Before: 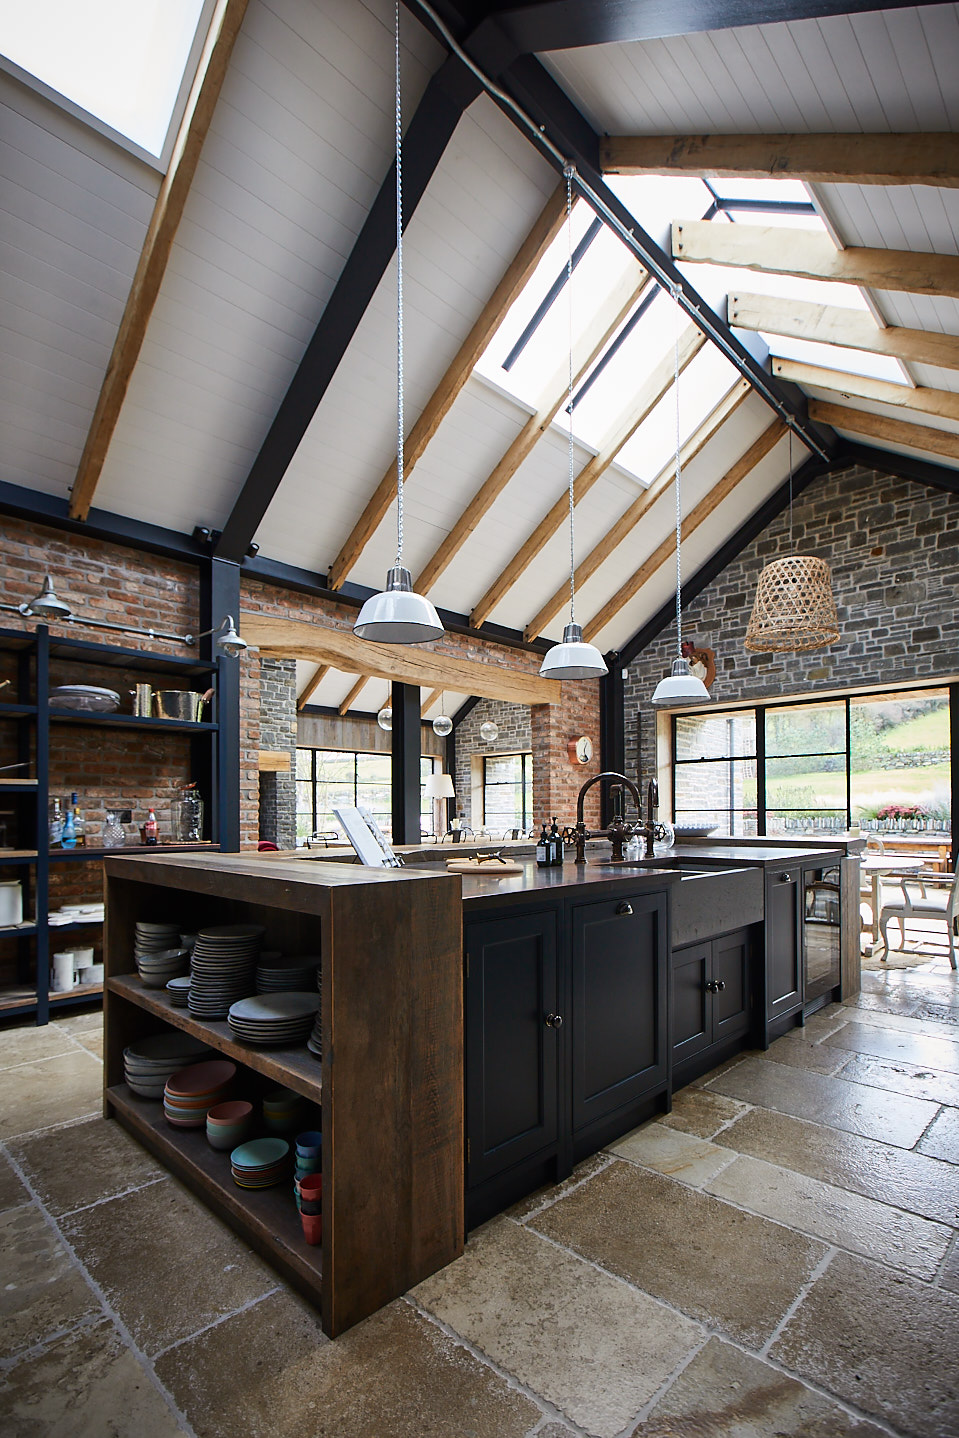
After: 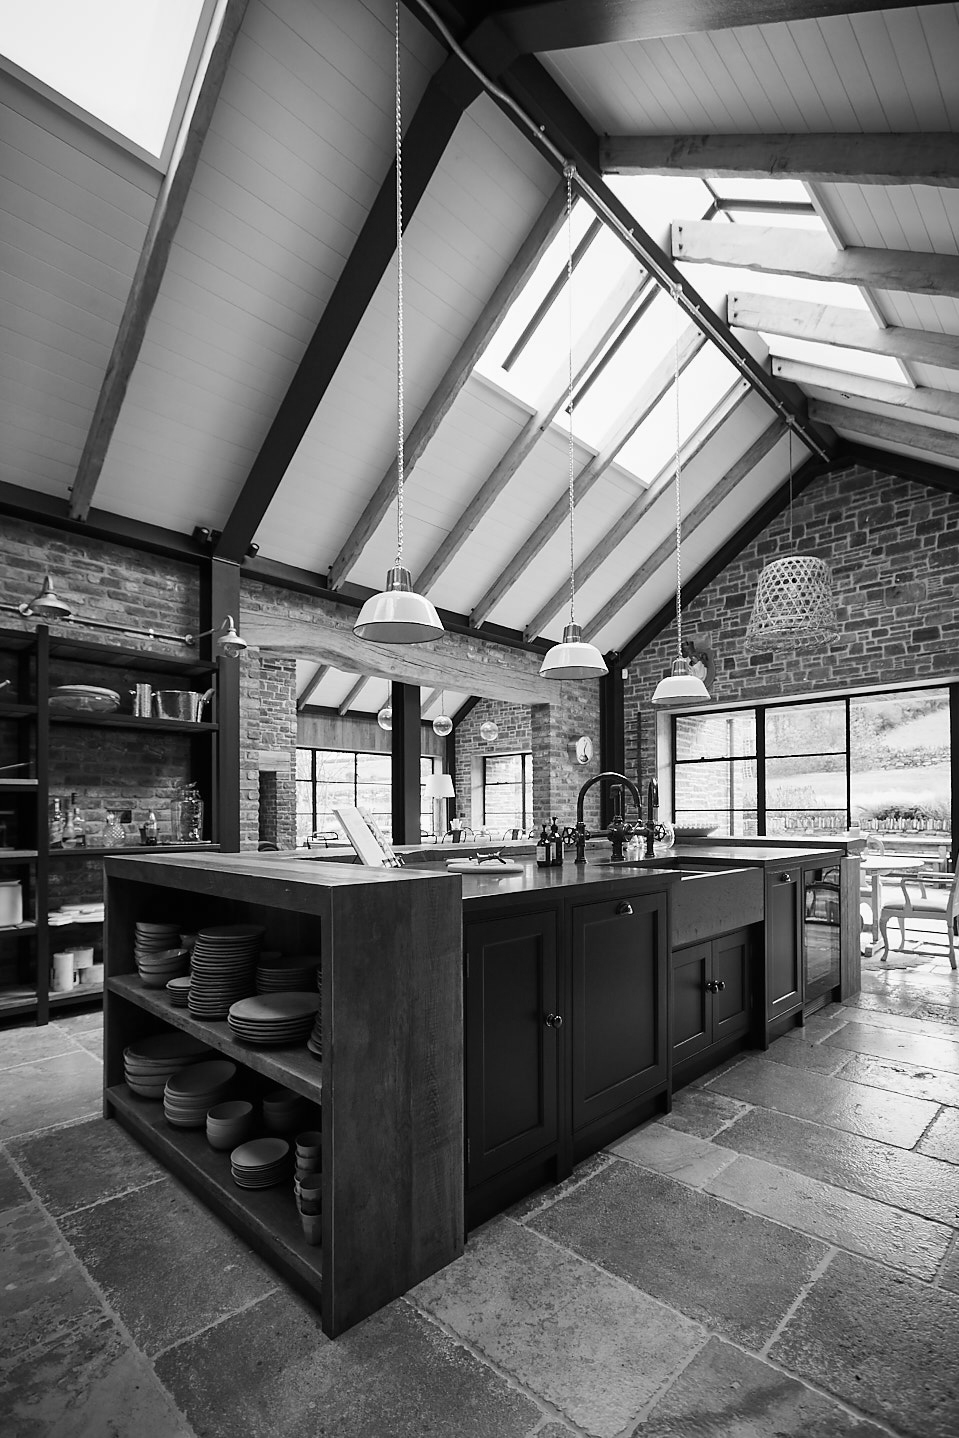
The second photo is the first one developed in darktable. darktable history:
monochrome: a 16.06, b 15.48, size 1
color correction: saturation 0.99
